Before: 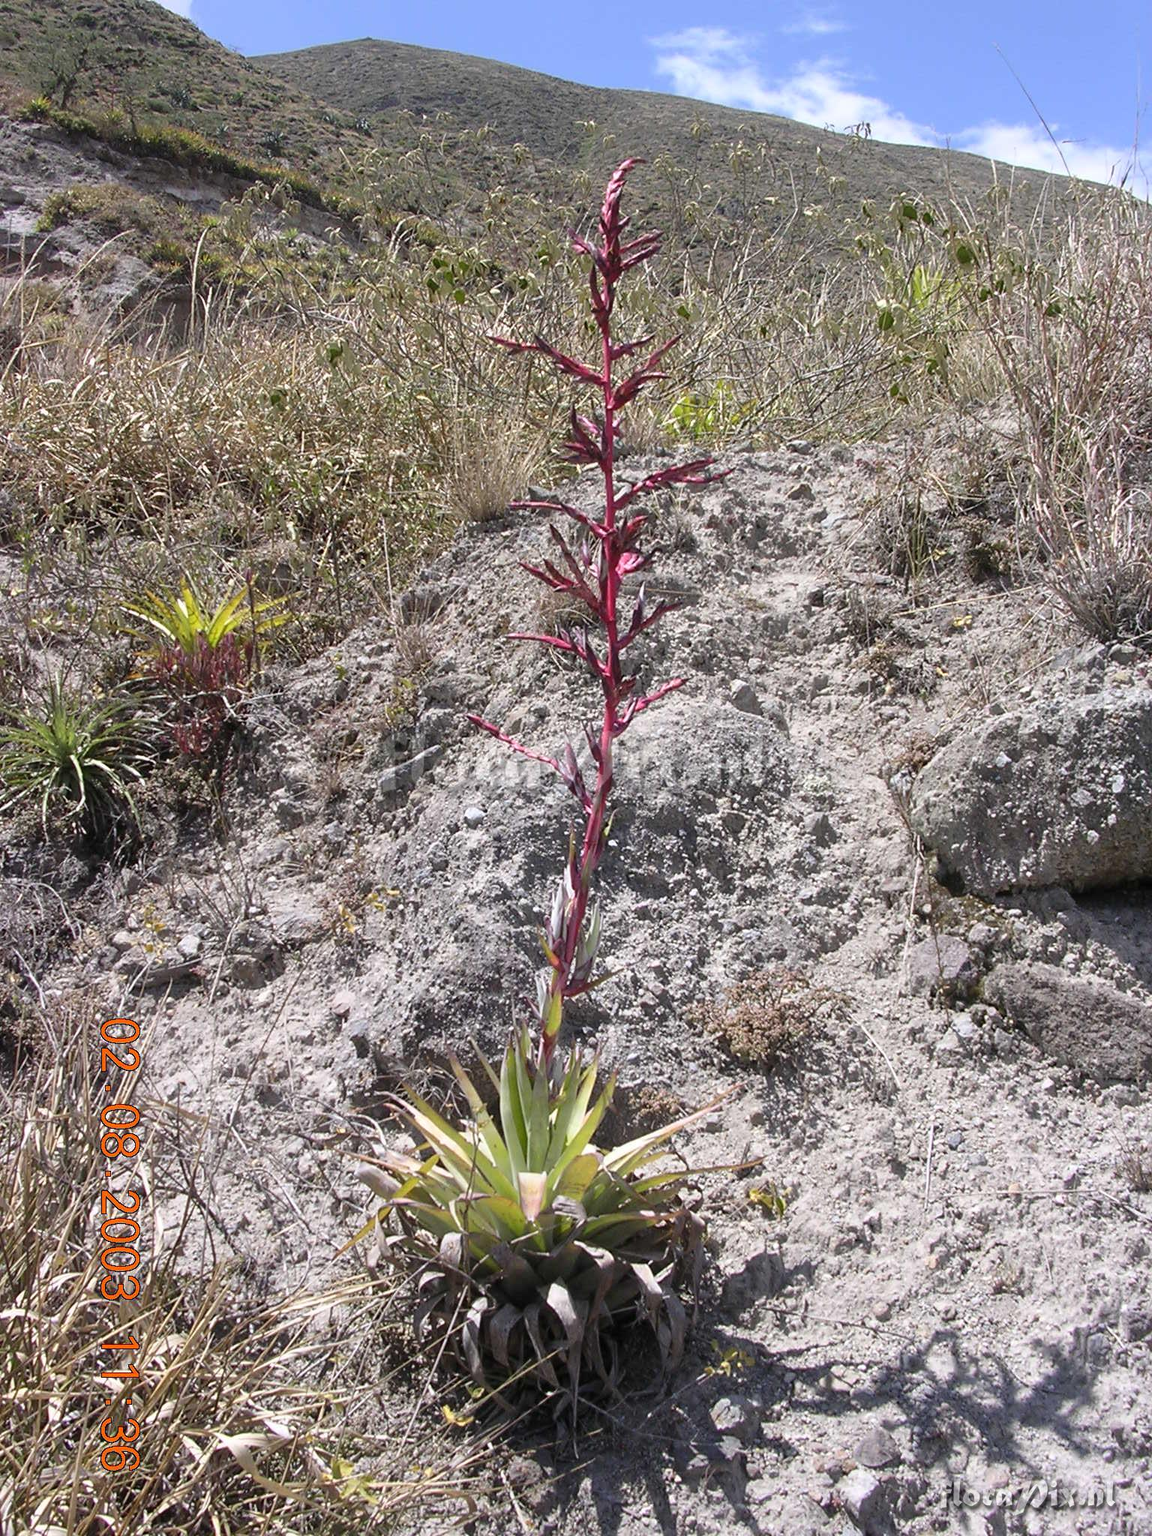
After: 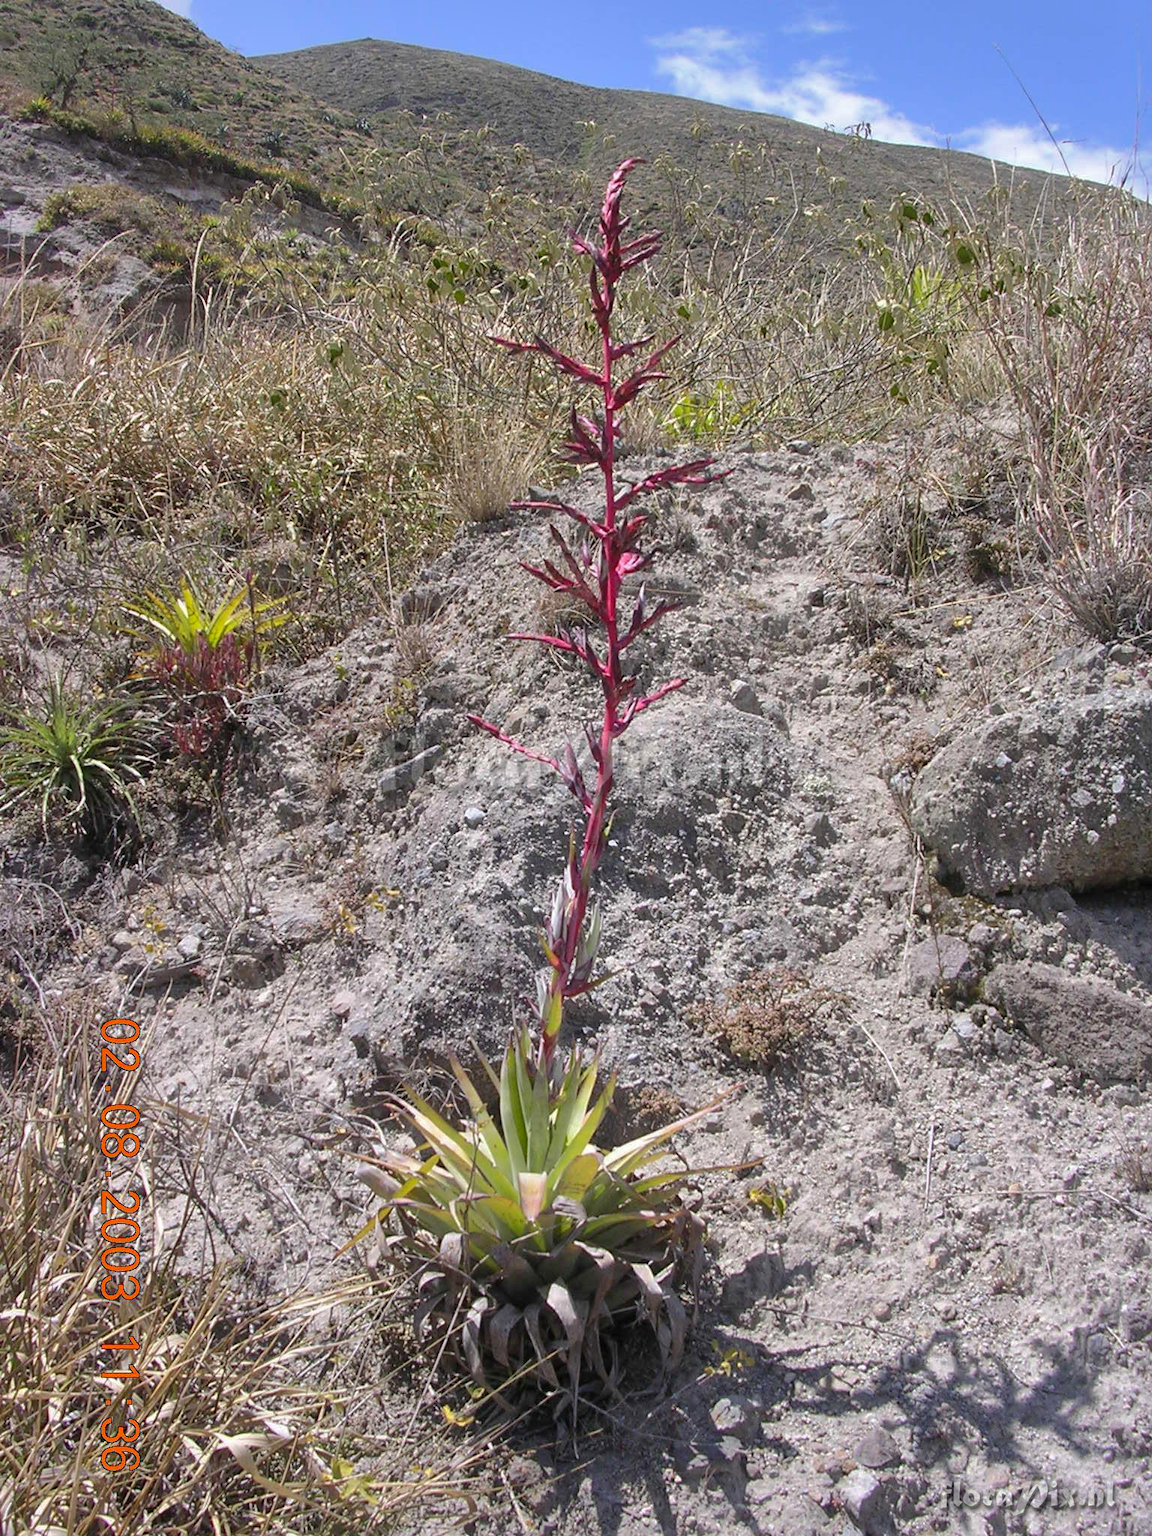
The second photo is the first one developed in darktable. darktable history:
contrast brightness saturation: saturation 0.1
shadows and highlights: shadows 40, highlights -60
